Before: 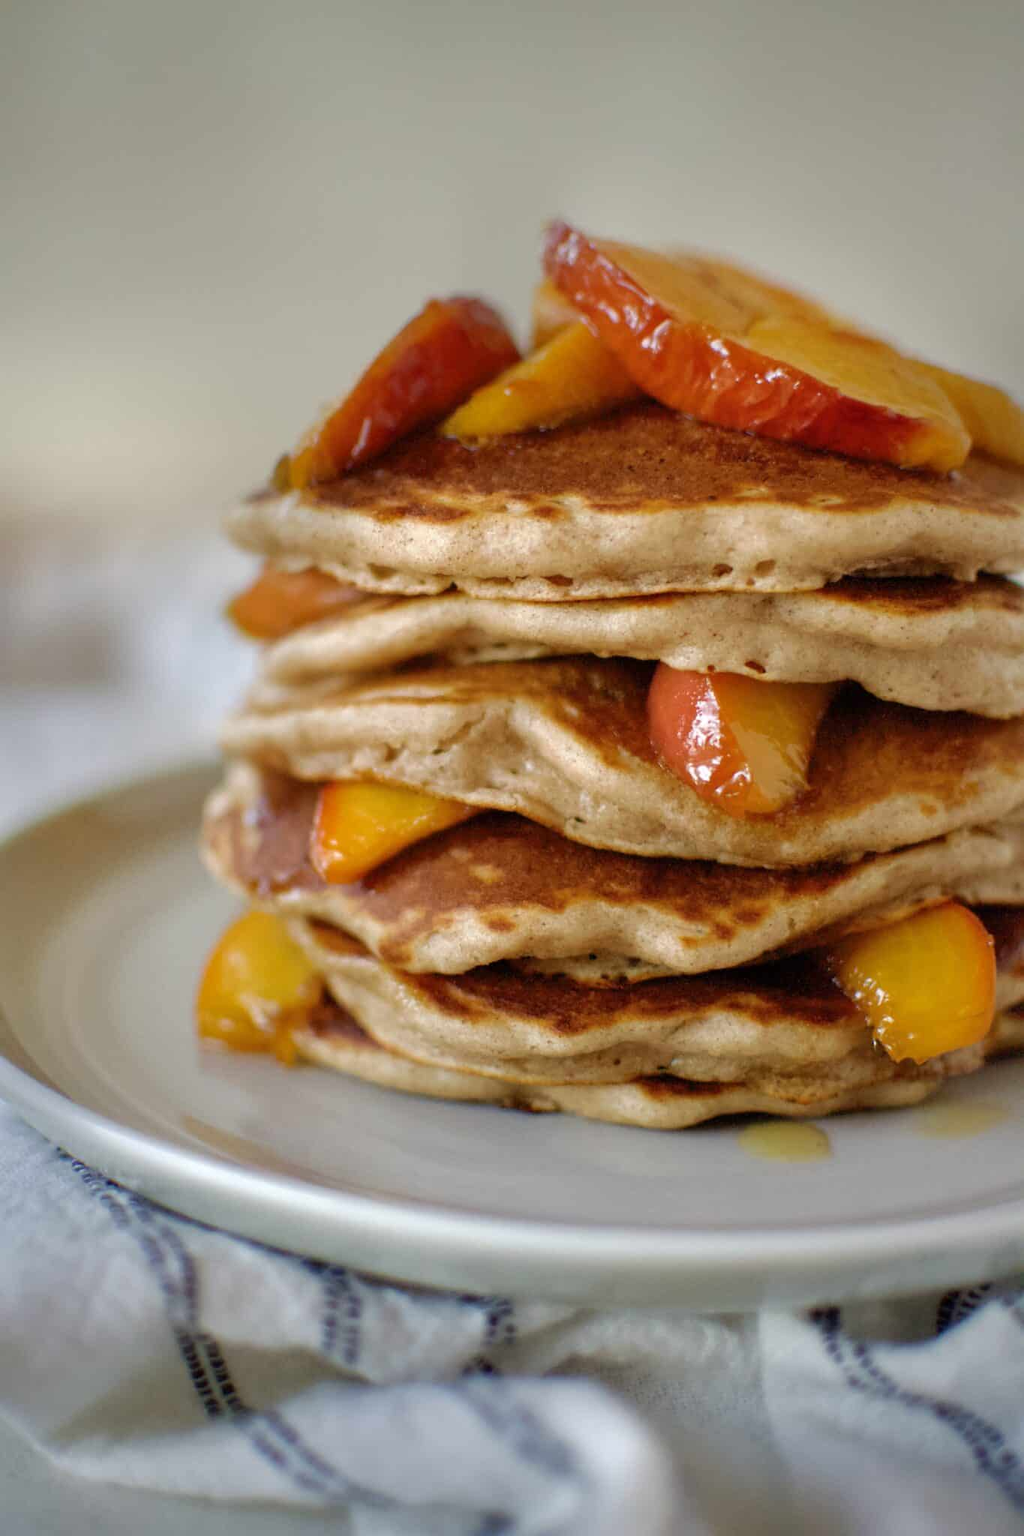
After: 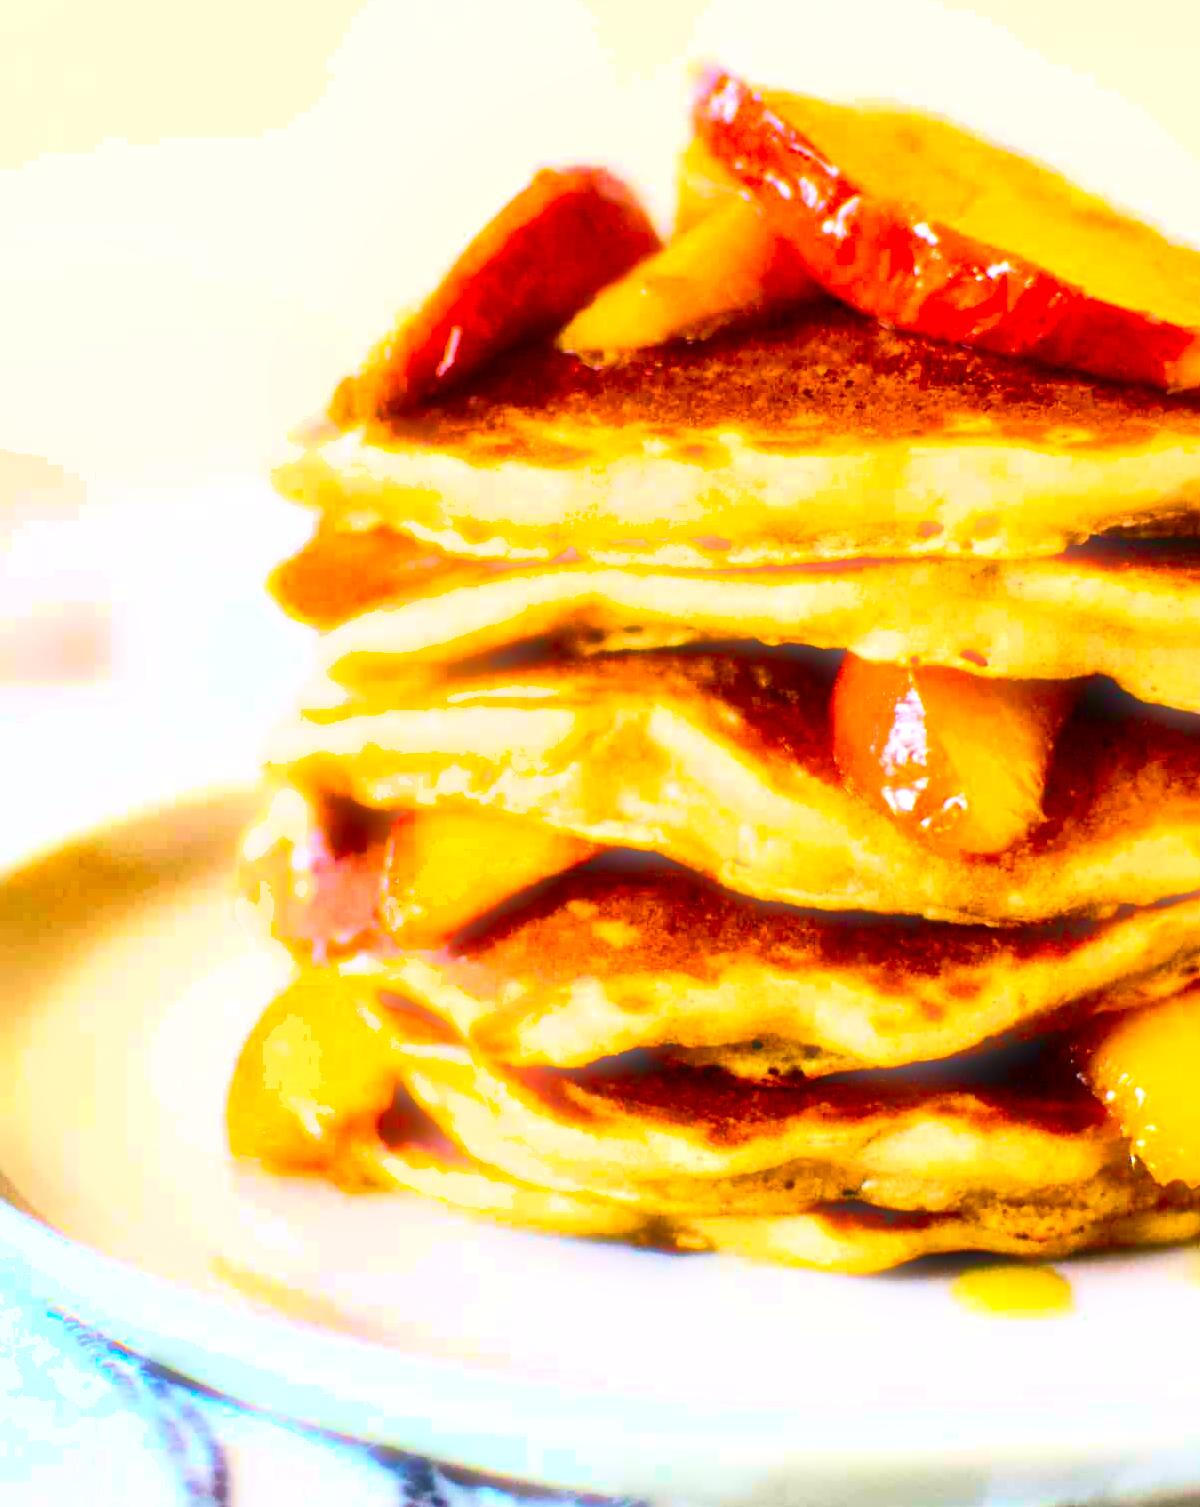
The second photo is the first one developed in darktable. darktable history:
color balance rgb: linear chroma grading › global chroma 13.3%, global vibrance 41.49%
contrast brightness saturation: contrast 0.32, brightness -0.08, saturation 0.17
white balance: red 1.009, blue 1.027
crop and rotate: left 2.425%, top 11.305%, right 9.6%, bottom 15.08%
shadows and highlights: soften with gaussian
exposure: black level correction 0, exposure 1.35 EV, compensate exposure bias true, compensate highlight preservation false
bloom: size 5%, threshold 95%, strength 15%
